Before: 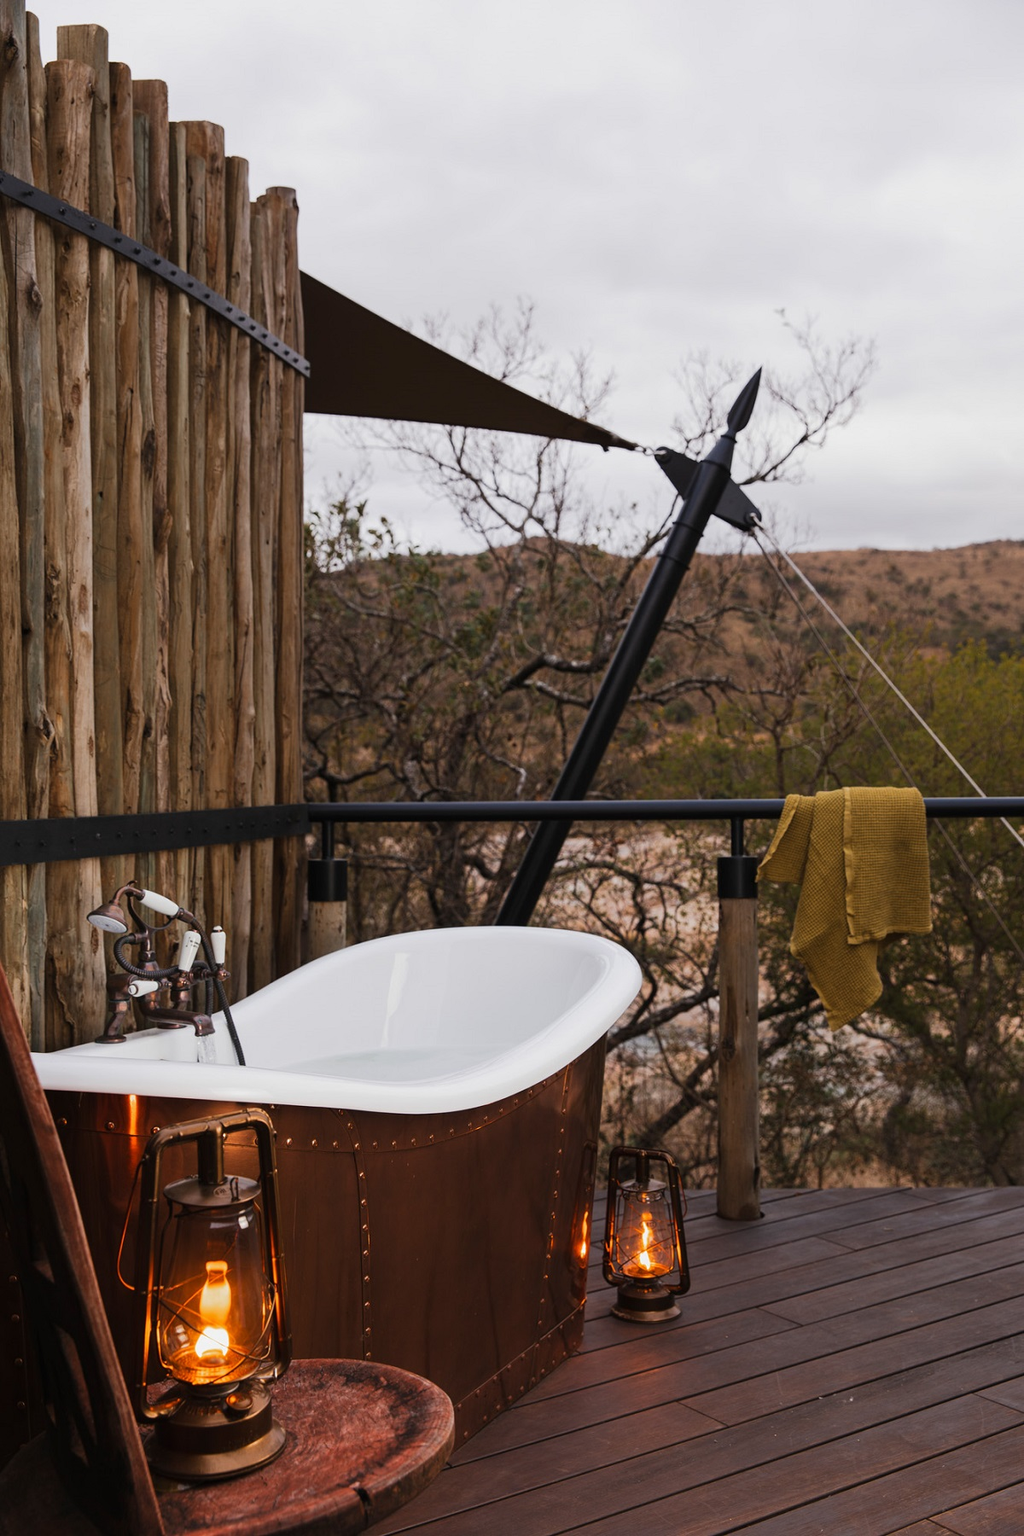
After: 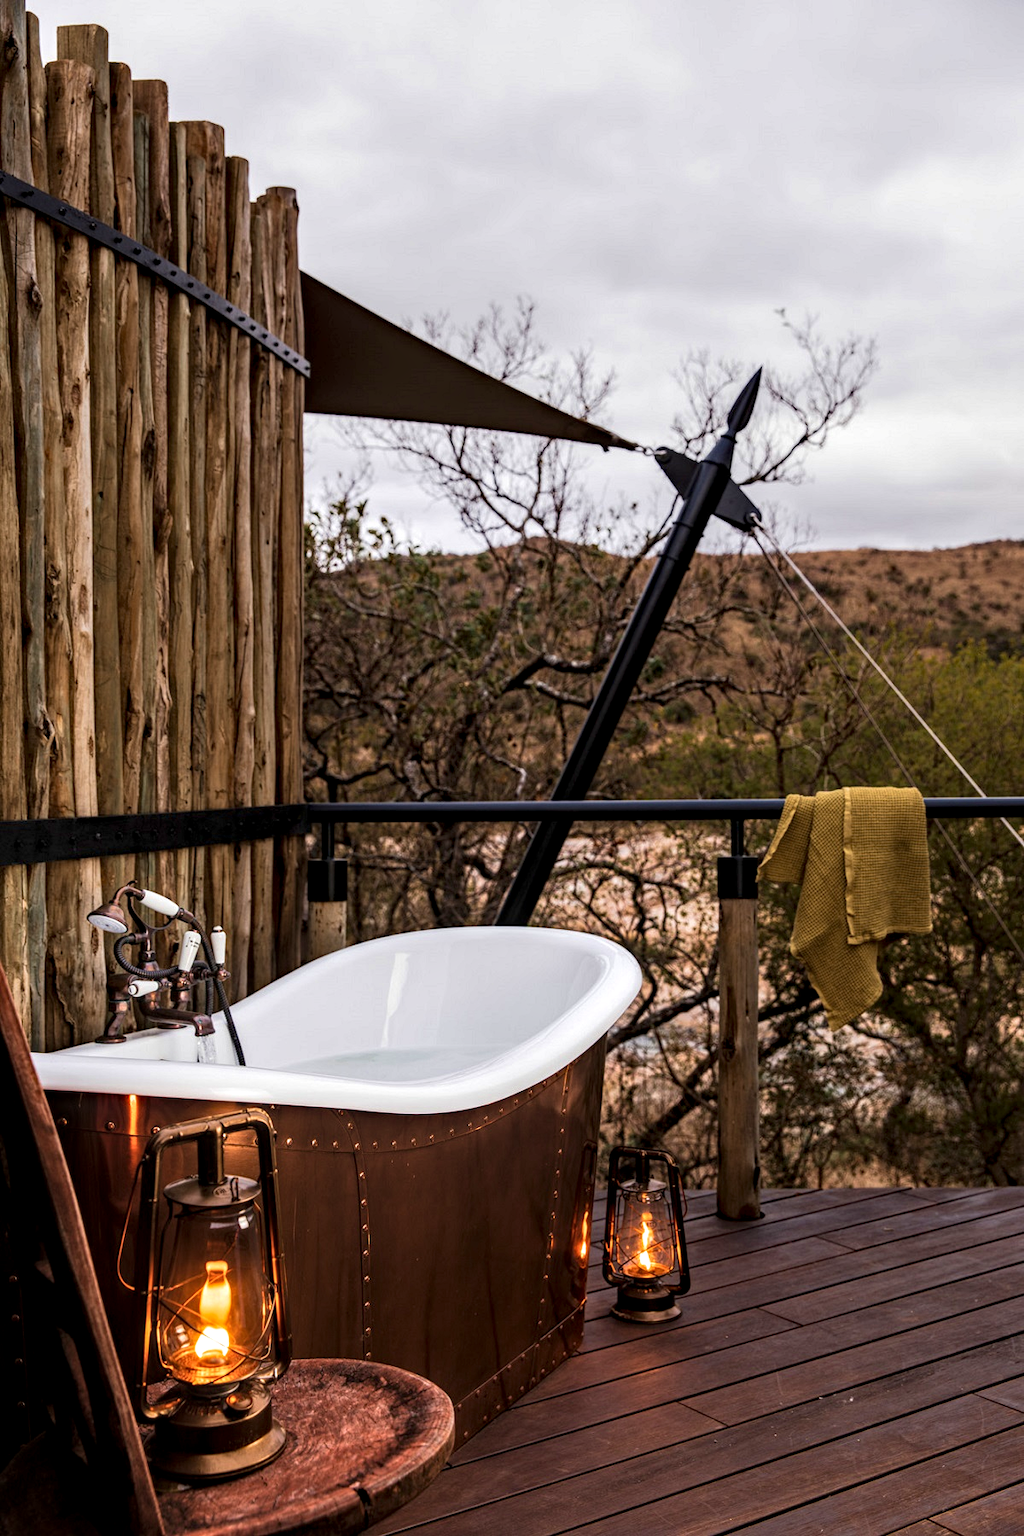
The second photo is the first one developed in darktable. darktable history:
tone equalizer: edges refinement/feathering 500, mask exposure compensation -1.57 EV, preserve details no
local contrast: highlights 60%, shadows 64%, detail 160%
haze removal: strength 0.292, distance 0.25, compatibility mode true, adaptive false
velvia: on, module defaults
